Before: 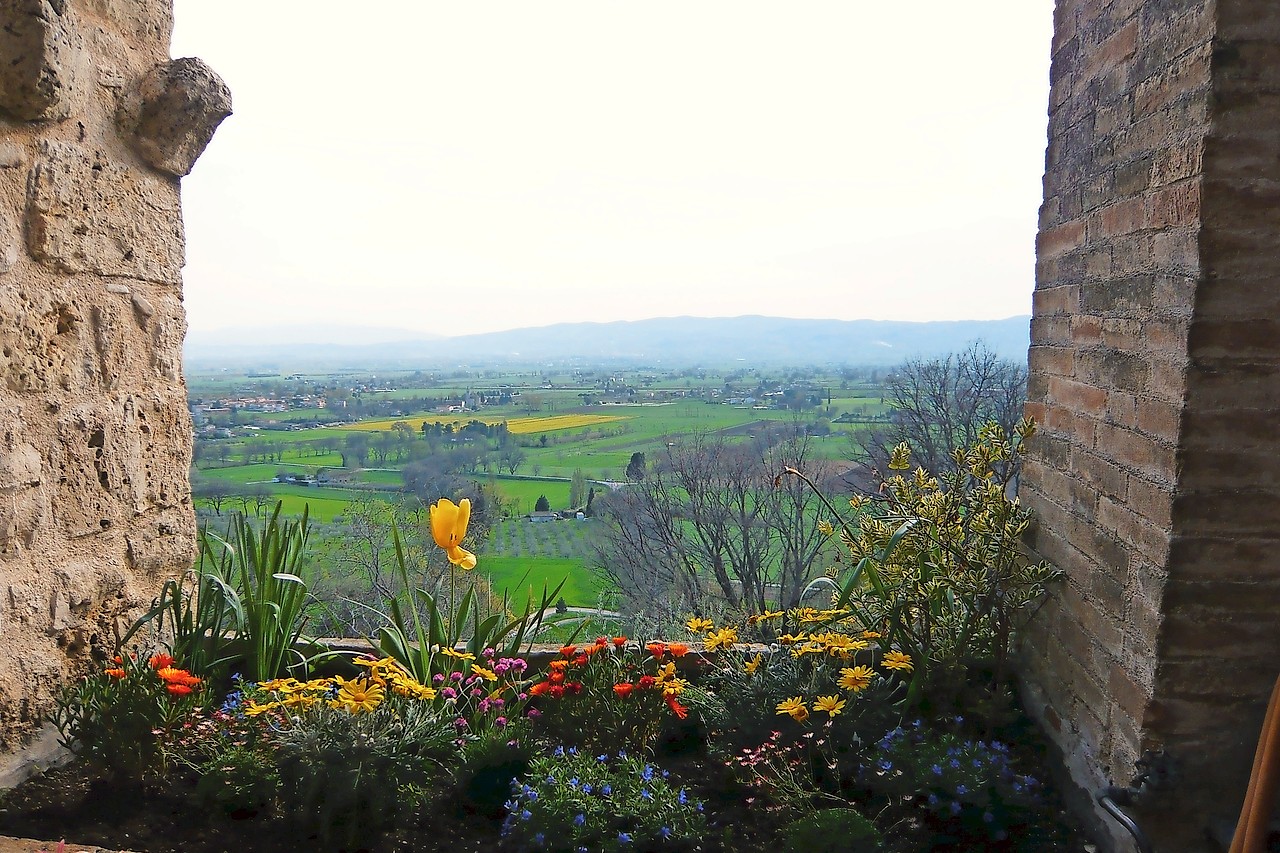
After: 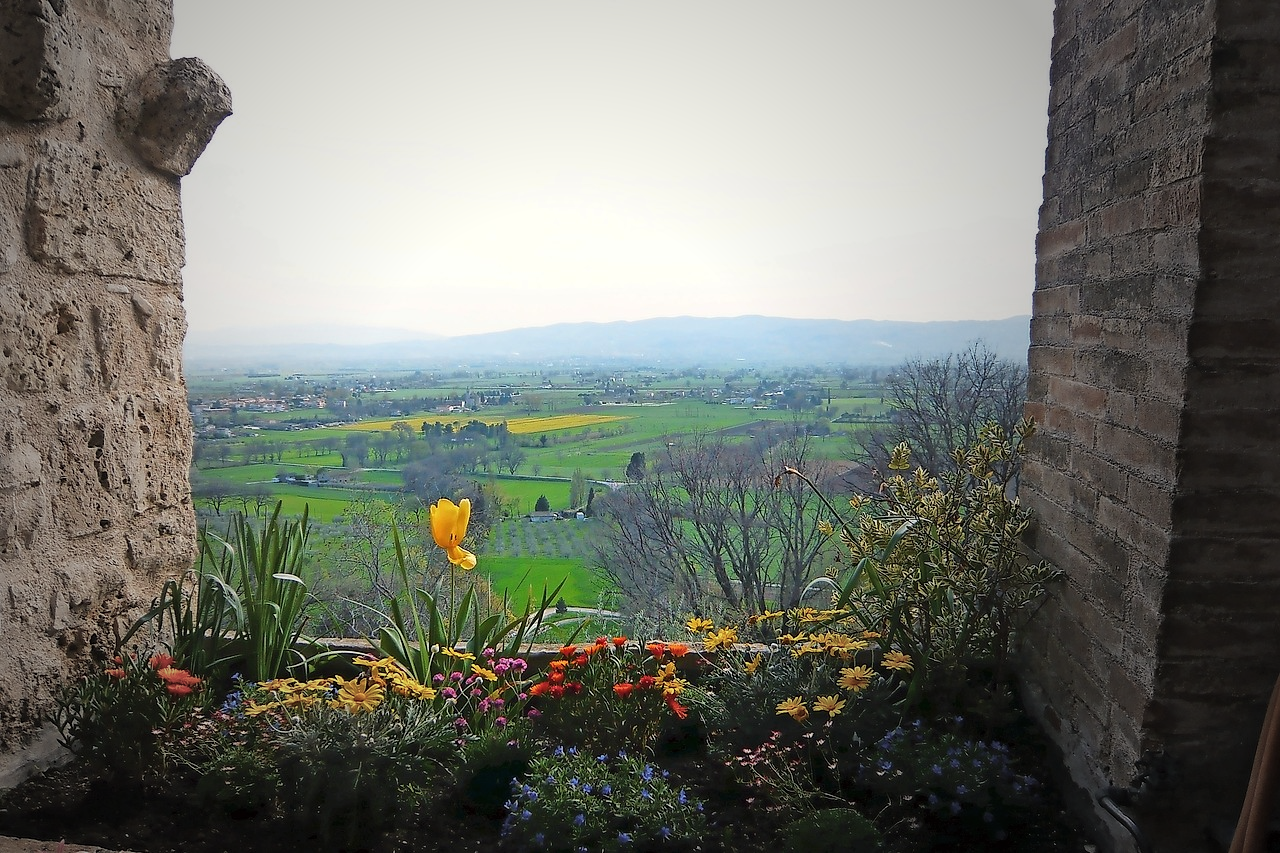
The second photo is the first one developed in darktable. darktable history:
exposure: compensate highlight preservation false
vignetting: fall-off start 33.76%, fall-off radius 64.94%, brightness -0.575, center (-0.12, -0.002), width/height ratio 0.959
